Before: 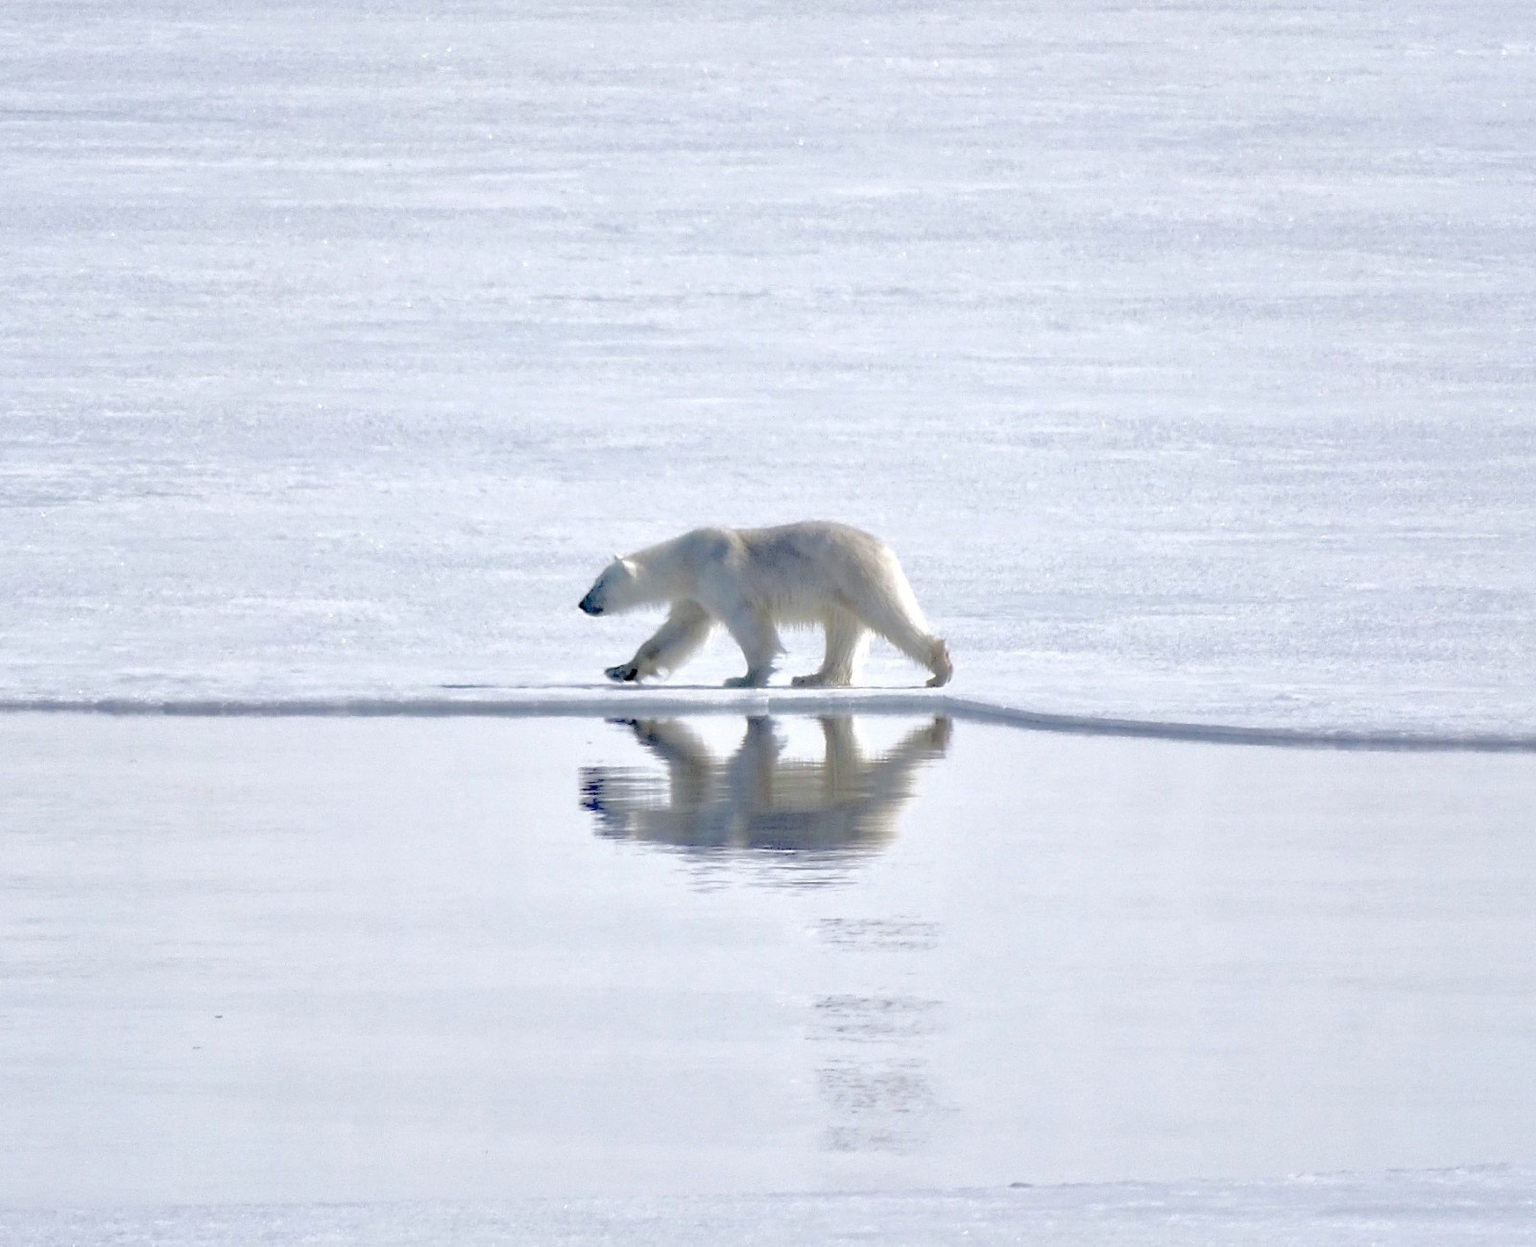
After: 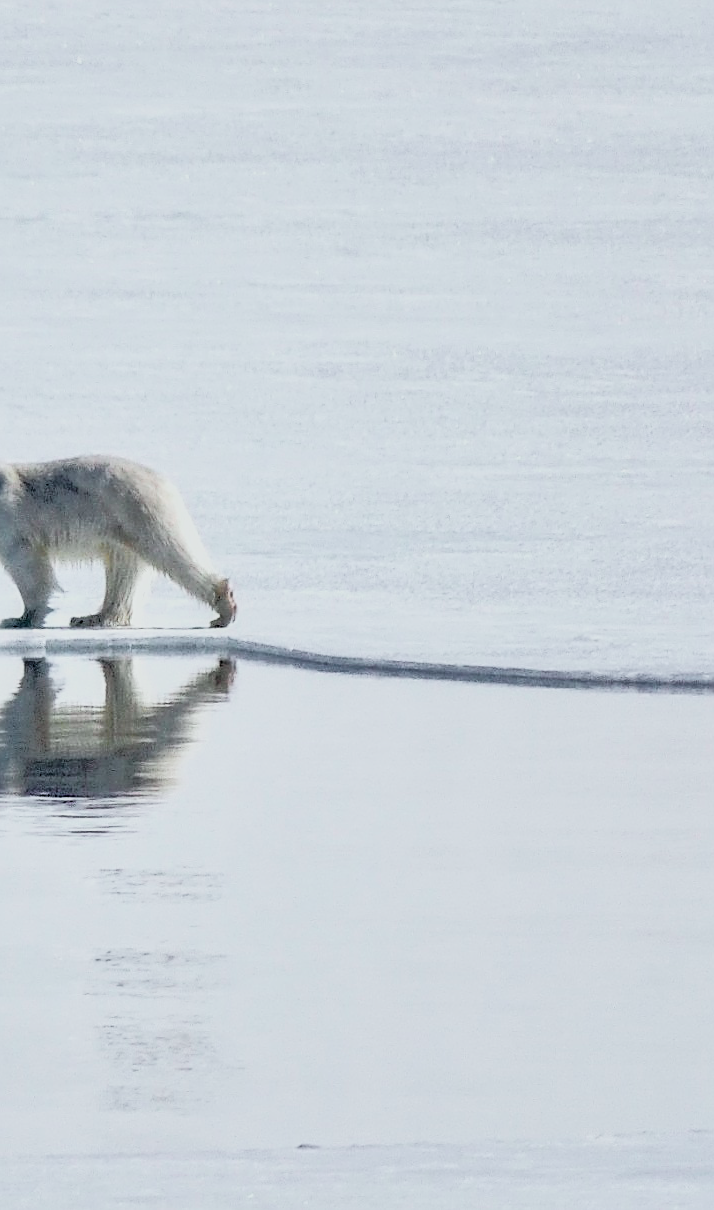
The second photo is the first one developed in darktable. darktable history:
sharpen: on, module defaults
crop: left 47.247%, top 6.776%, right 8.1%
local contrast: on, module defaults
filmic rgb: black relative exposure -7.5 EV, white relative exposure 4.99 EV, hardness 3.3, contrast 1.296
haze removal: compatibility mode true, adaptive false
exposure: exposure -0.002 EV, compensate highlight preservation false
shadows and highlights: shadows 52.32, highlights -28.57, soften with gaussian
tone curve: curves: ch0 [(0, 0.008) (0.081, 0.044) (0.177, 0.123) (0.283, 0.253) (0.416, 0.449) (0.495, 0.524) (0.661, 0.756) (0.796, 0.859) (1, 0.951)]; ch1 [(0, 0) (0.161, 0.092) (0.35, 0.33) (0.392, 0.392) (0.427, 0.426) (0.479, 0.472) (0.505, 0.5) (0.521, 0.524) (0.567, 0.564) (0.583, 0.588) (0.625, 0.627) (0.678, 0.733) (1, 1)]; ch2 [(0, 0) (0.346, 0.362) (0.404, 0.427) (0.502, 0.499) (0.531, 0.523) (0.544, 0.561) (0.58, 0.59) (0.629, 0.642) (0.717, 0.678) (1, 1)], color space Lab, independent channels, preserve colors none
